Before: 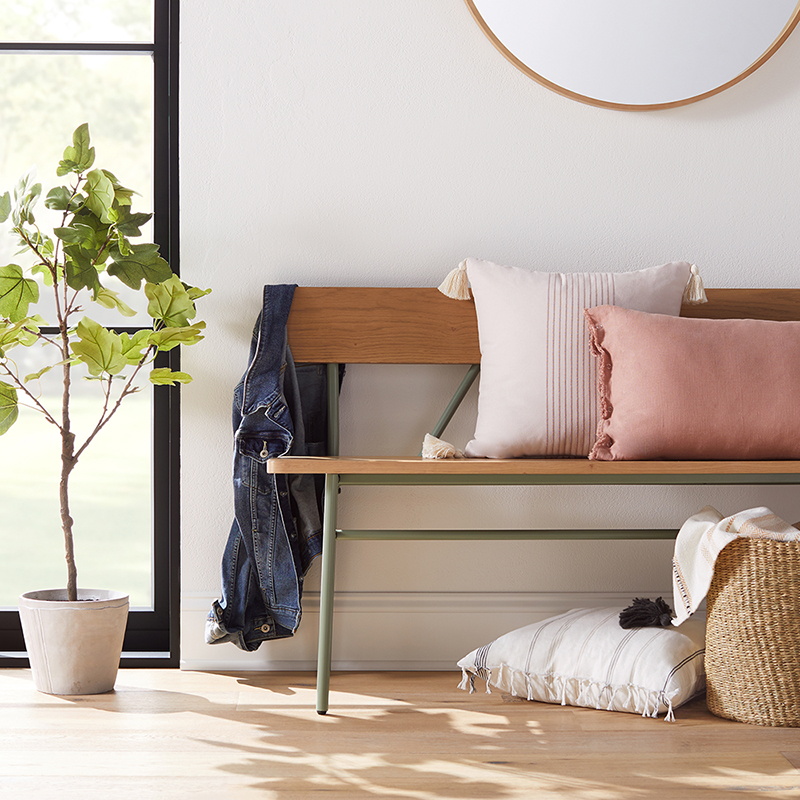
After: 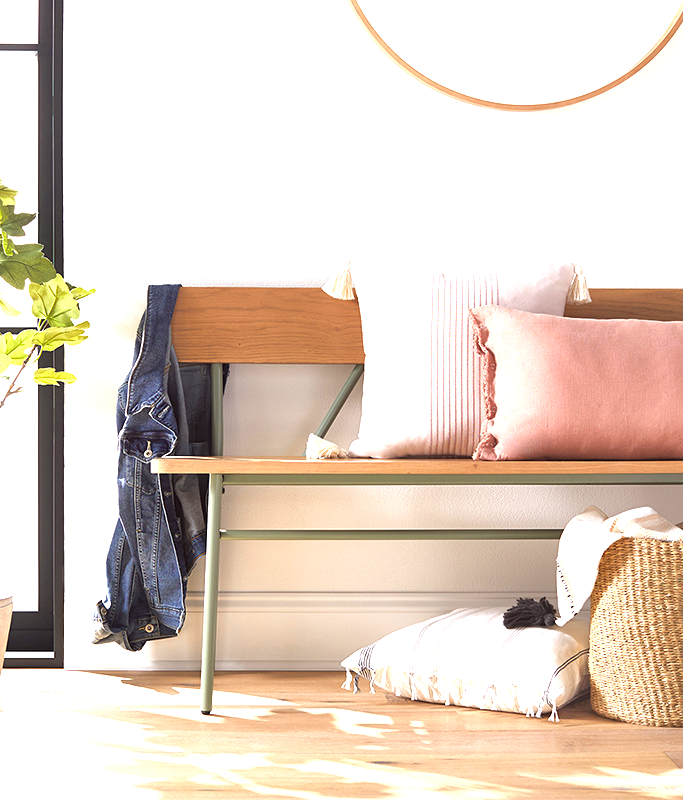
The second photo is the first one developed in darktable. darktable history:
shadows and highlights: shadows 25, highlights -25
crop and rotate: left 14.584%
exposure: black level correction 0, exposure 1.2 EV, compensate exposure bias true, compensate highlight preservation false
